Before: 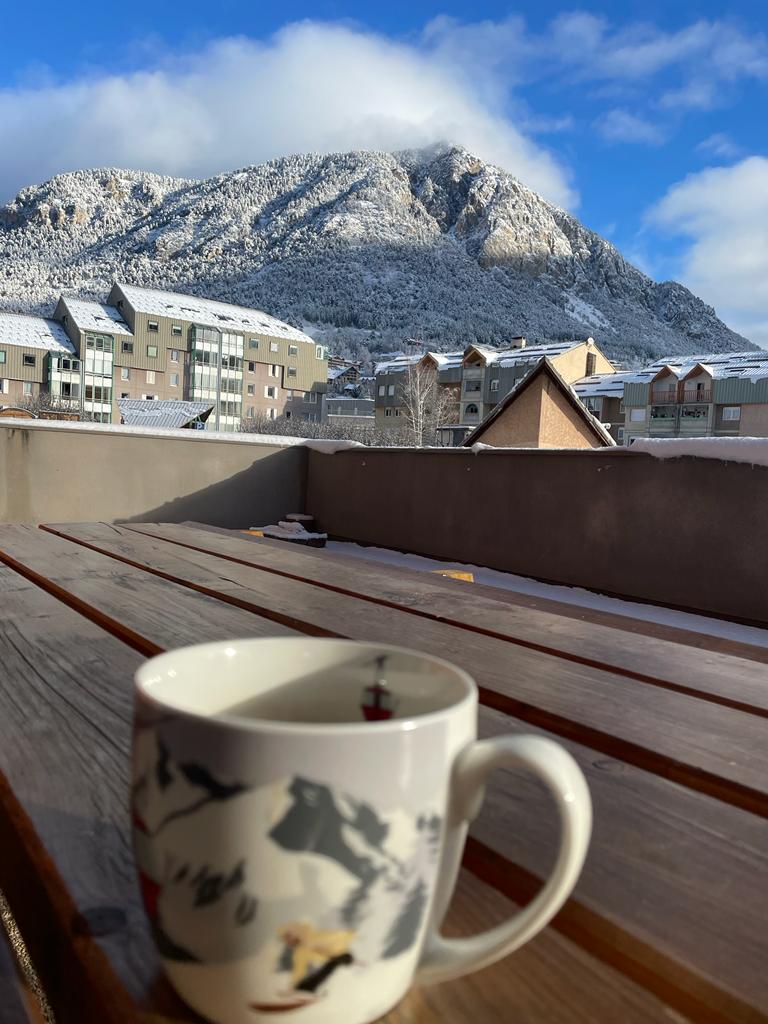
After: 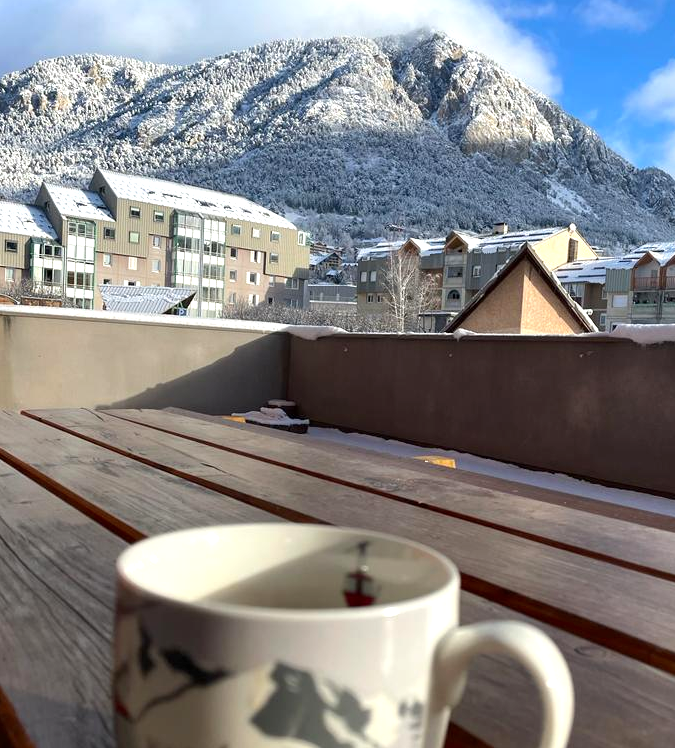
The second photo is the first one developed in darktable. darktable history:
exposure: black level correction 0.001, exposure 0.498 EV, compensate exposure bias true, compensate highlight preservation false
crop and rotate: left 2.363%, top 11.198%, right 9.619%, bottom 15.727%
